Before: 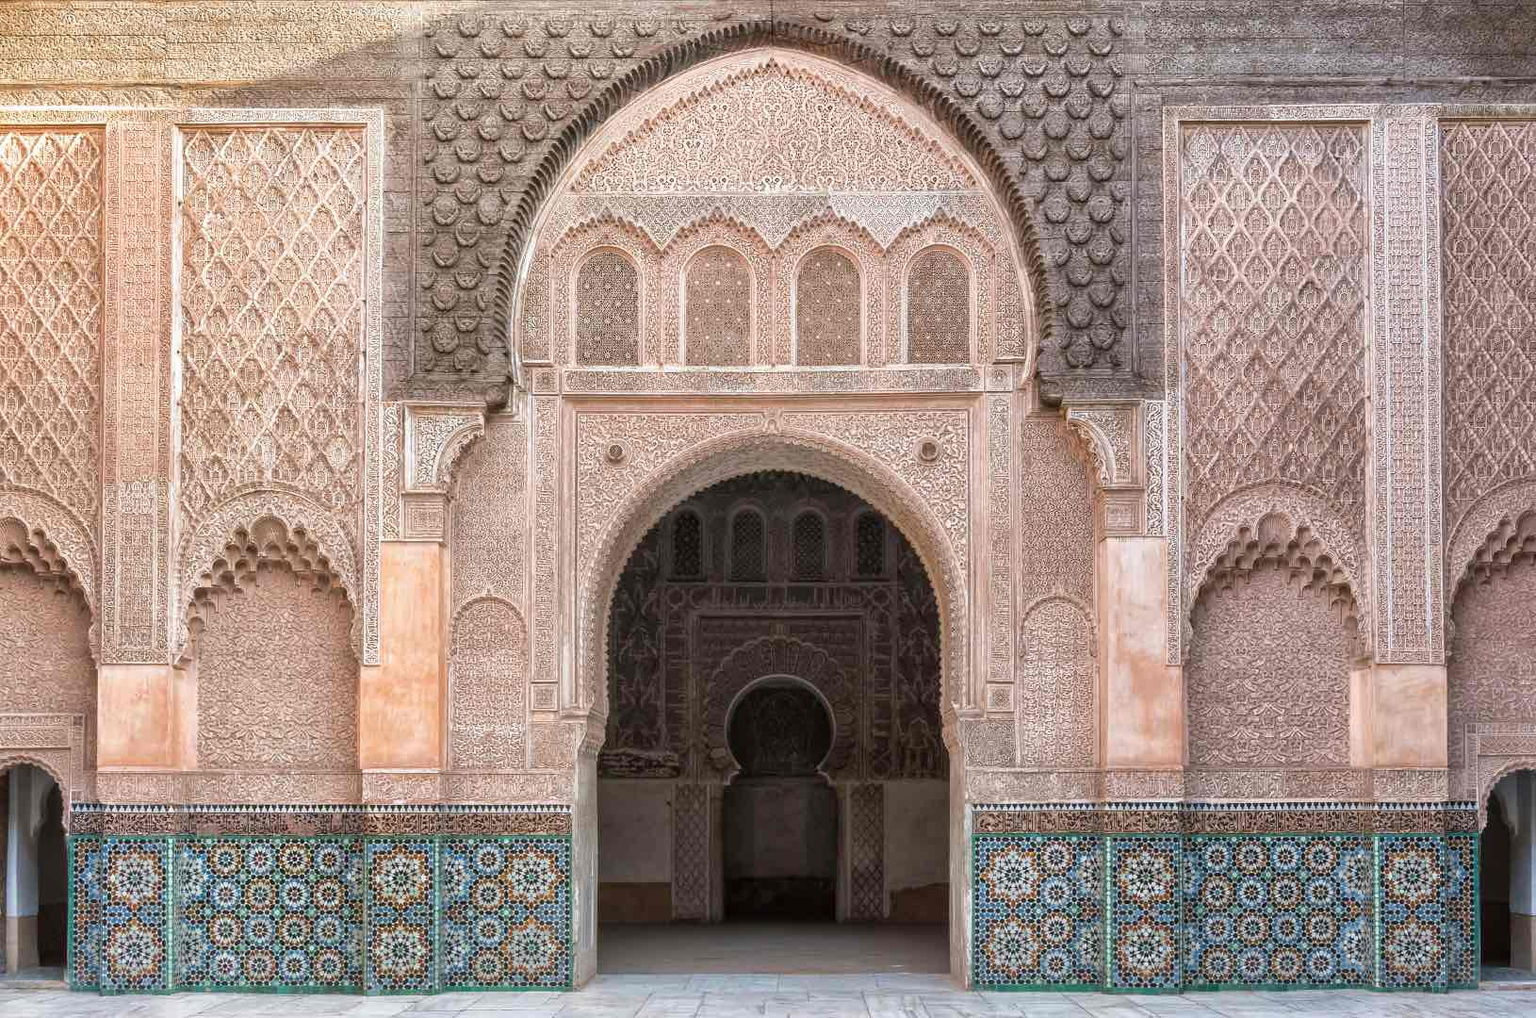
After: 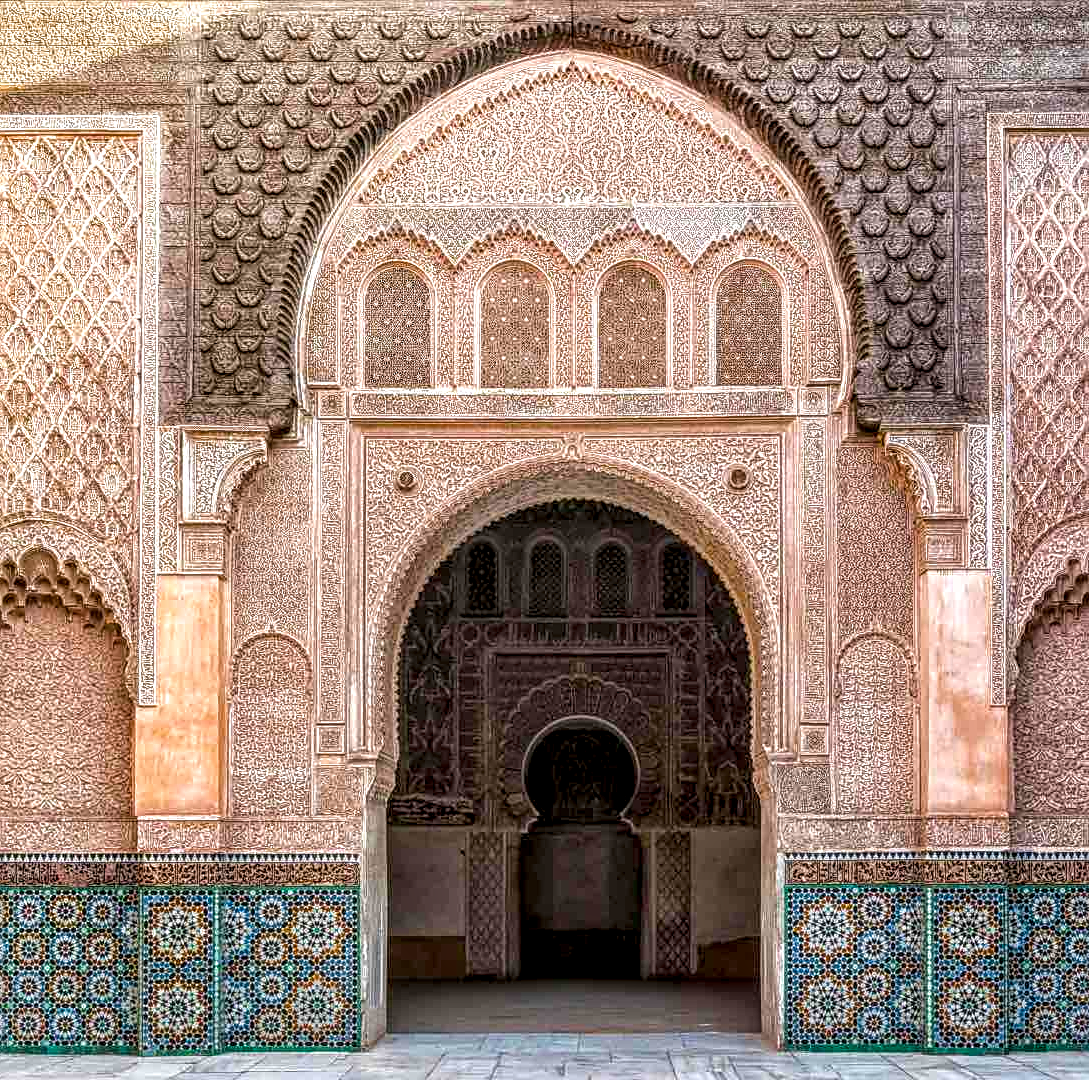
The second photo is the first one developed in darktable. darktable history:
sharpen: amount 0.49
crop and rotate: left 15.259%, right 17.891%
local contrast: highlights 5%, shadows 1%, detail 181%
velvia: strength 32.64%, mid-tones bias 0.201
